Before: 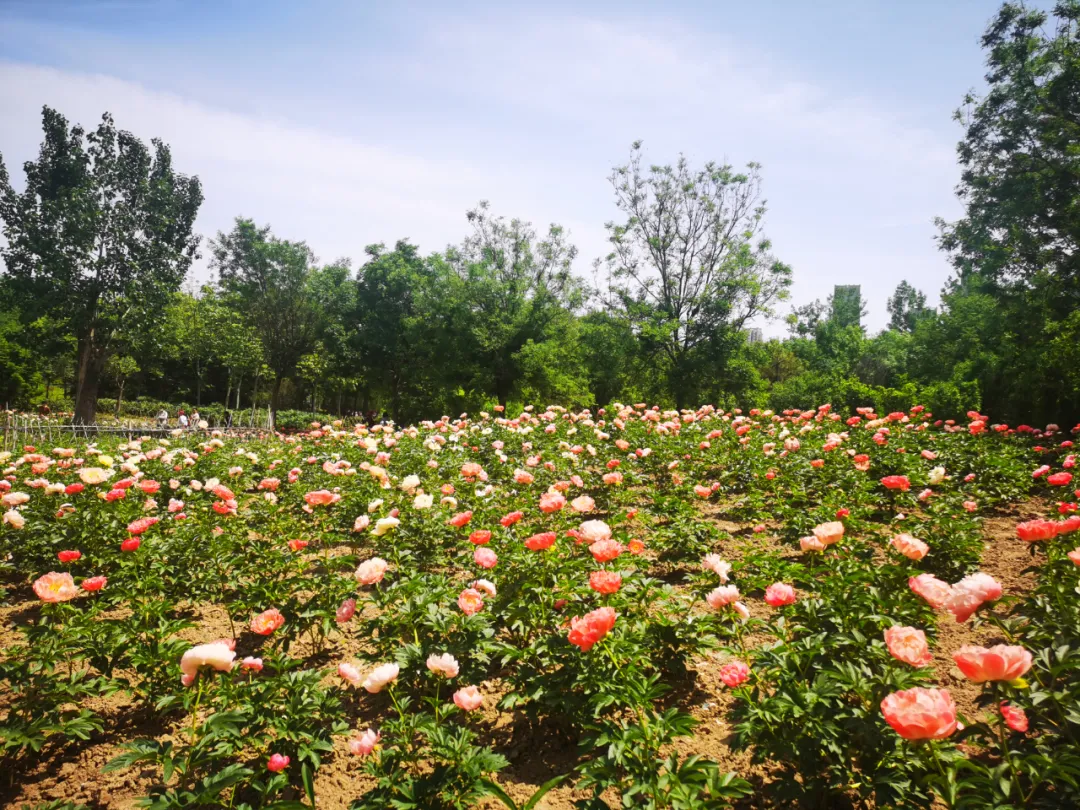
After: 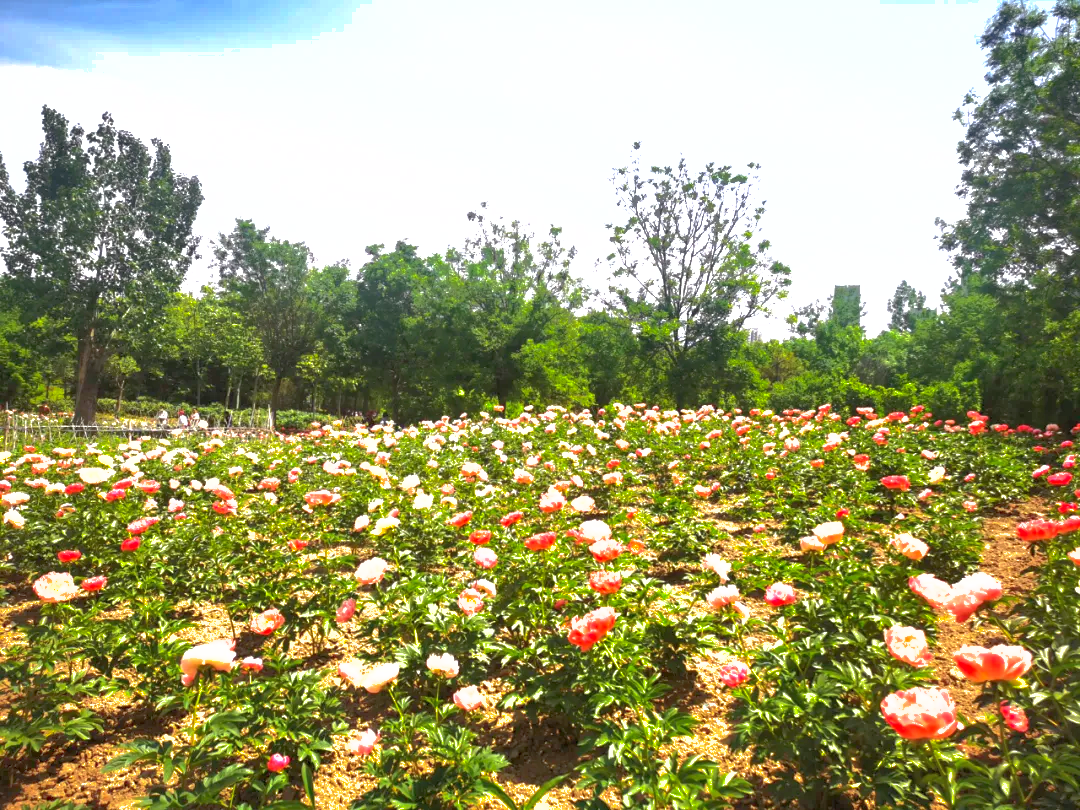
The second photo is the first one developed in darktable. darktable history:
contrast equalizer: octaves 7, y [[0.6 ×6], [0.55 ×6], [0 ×6], [0 ×6], [0 ×6]], mix 0.3
exposure: black level correction 0, exposure 0.9 EV, compensate highlight preservation false
shadows and highlights: shadows 60, highlights -60
